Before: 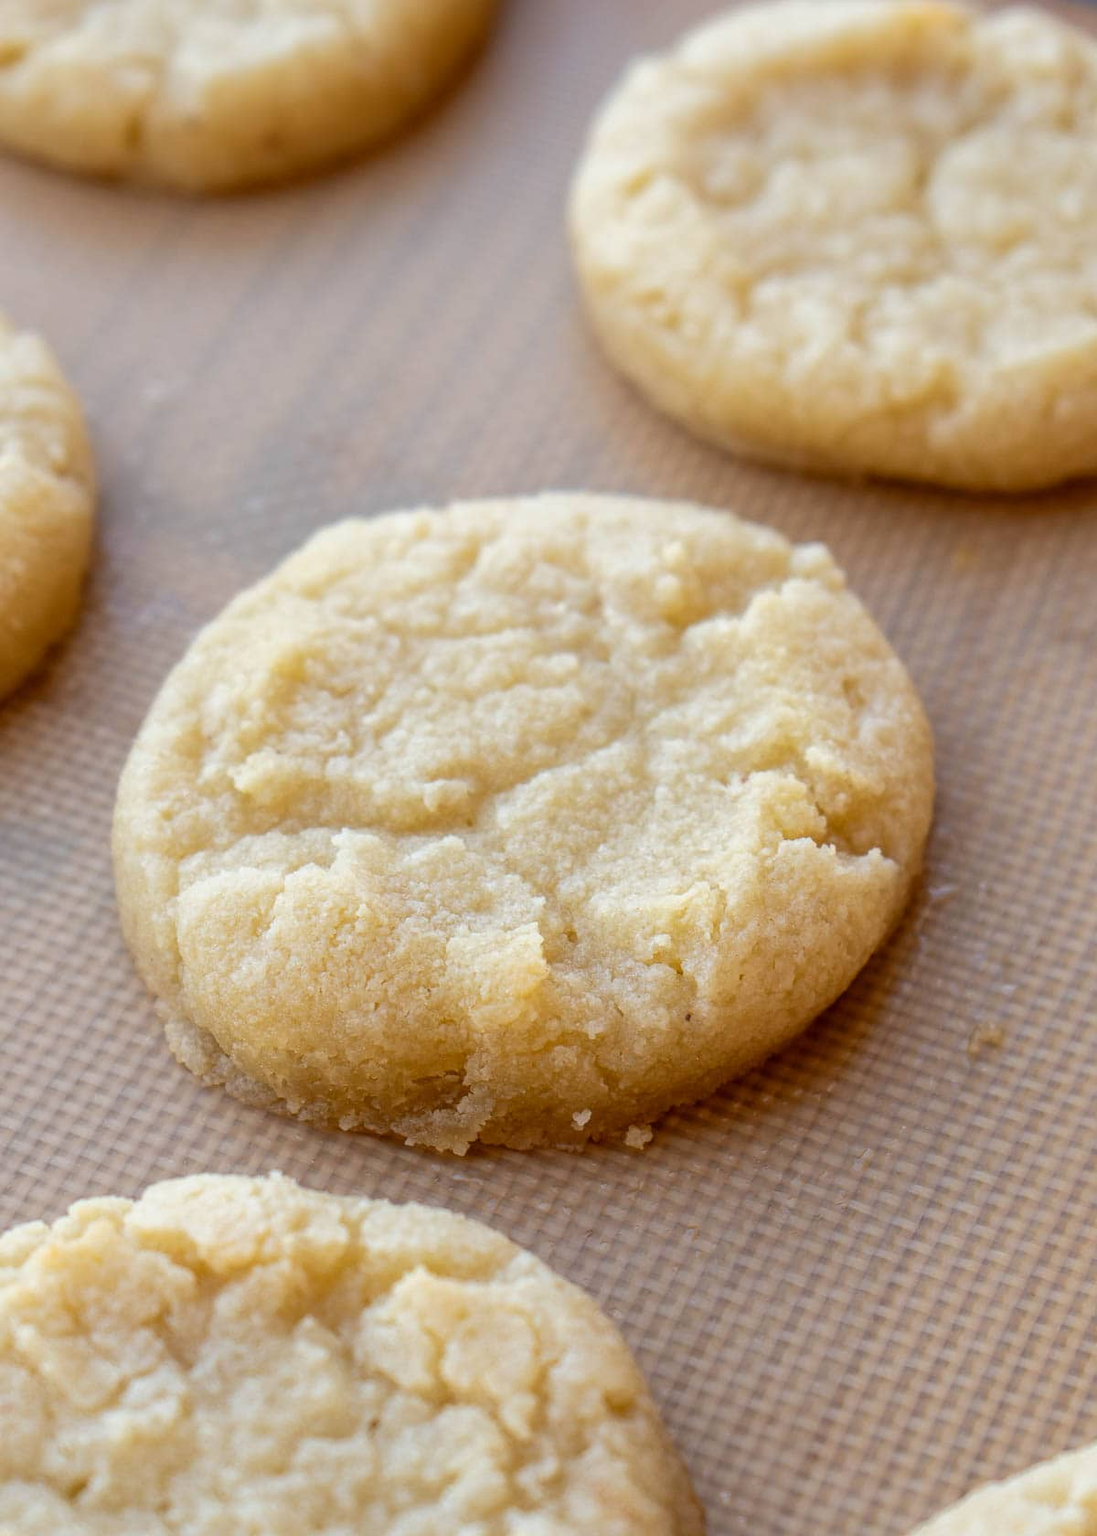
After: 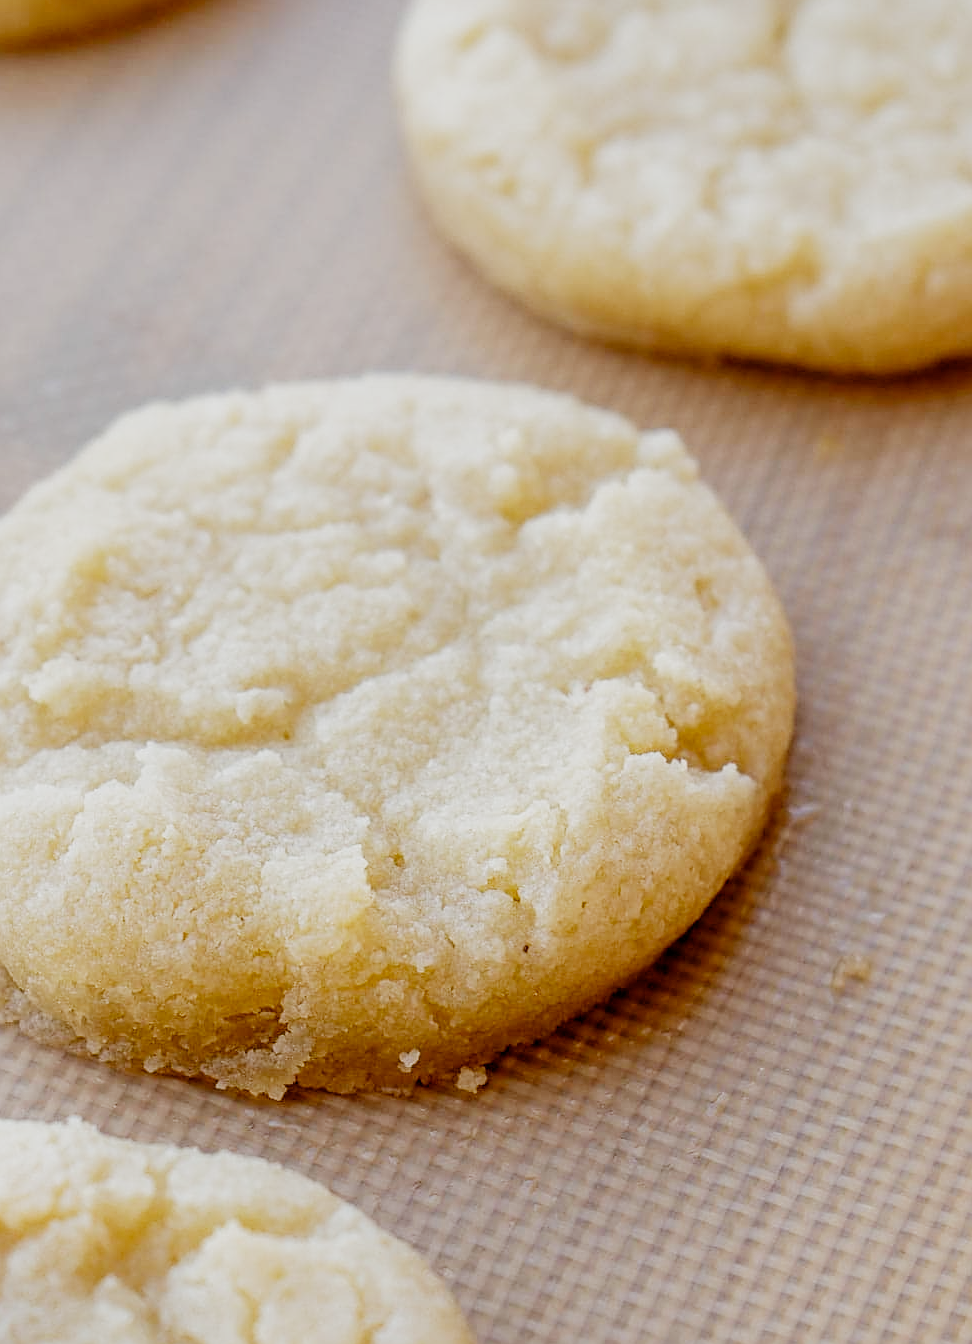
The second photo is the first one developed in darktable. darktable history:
crop: left 18.988%, top 9.78%, bottom 9.558%
exposure: black level correction 0.001, exposure 0.499 EV, compensate exposure bias true, compensate highlight preservation false
filmic rgb: black relative exposure -7.65 EV, white relative exposure 4.56 EV, hardness 3.61, preserve chrominance no, color science v4 (2020), iterations of high-quality reconstruction 0, contrast in shadows soft
sharpen: on, module defaults
